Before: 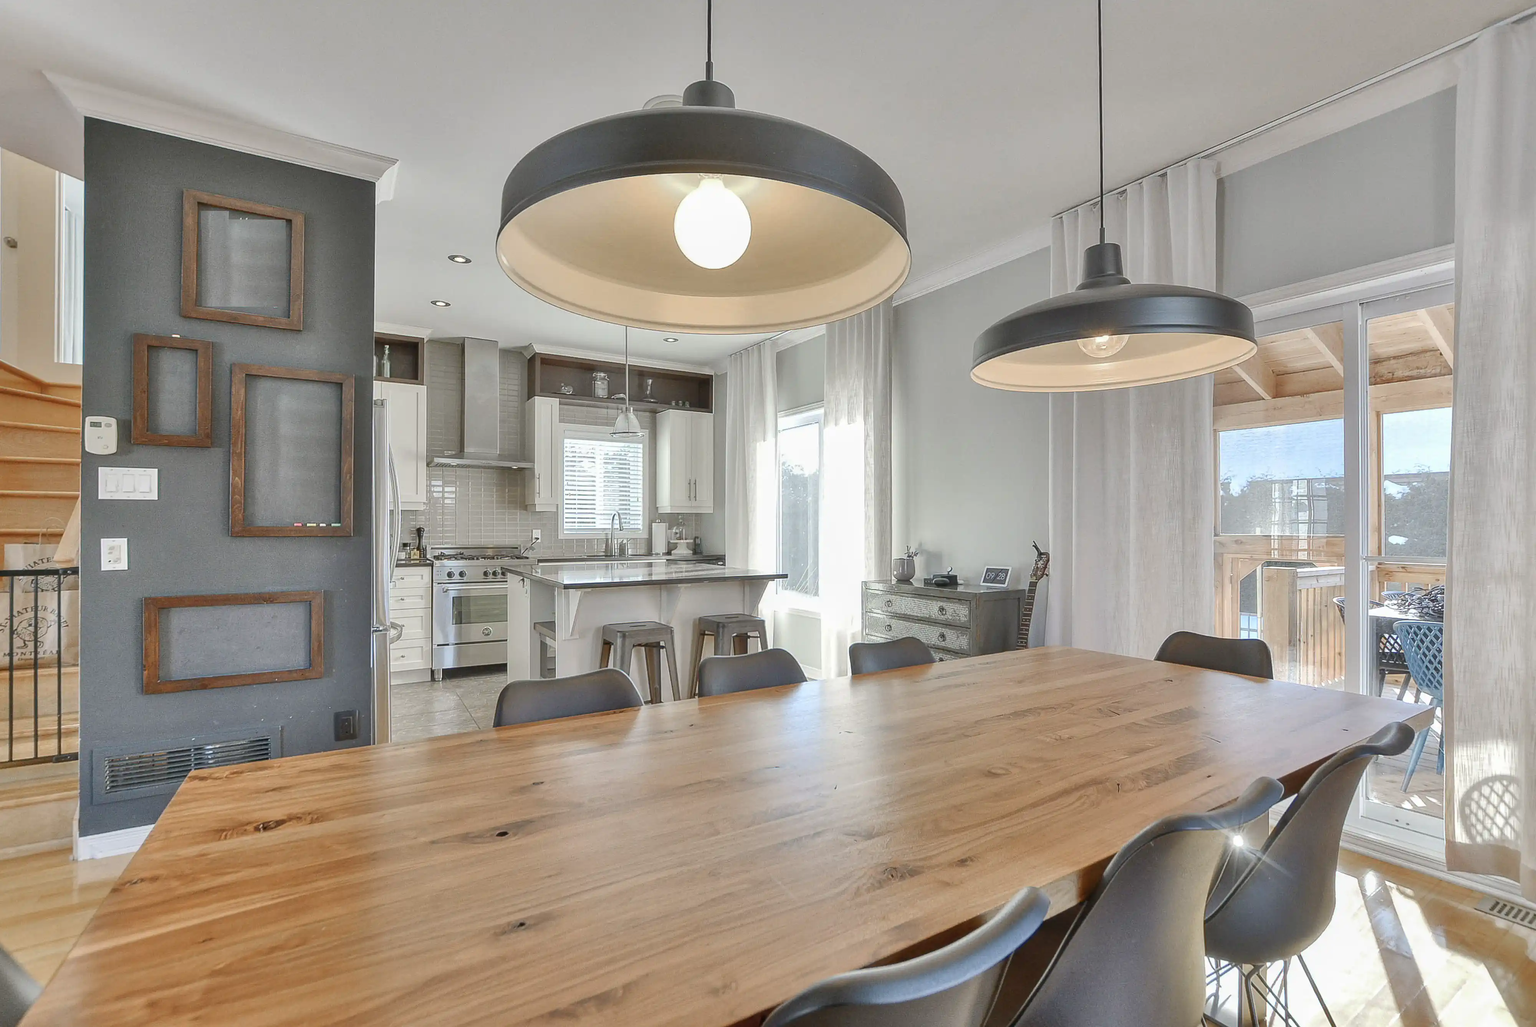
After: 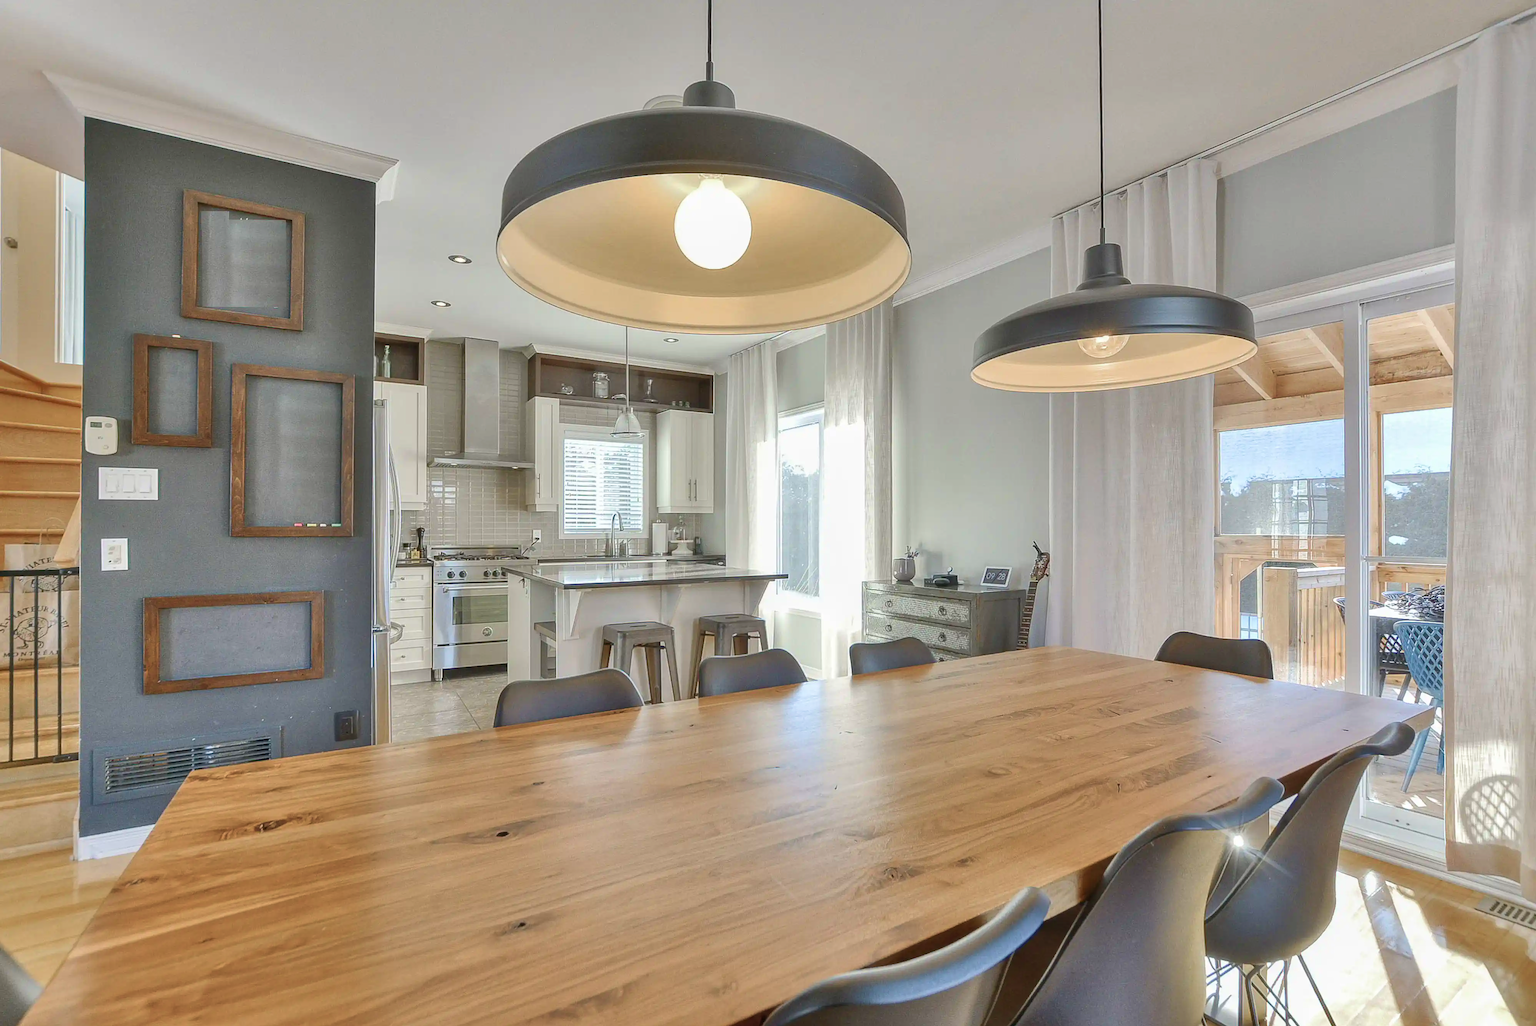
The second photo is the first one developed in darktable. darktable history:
velvia: strength 40.59%
